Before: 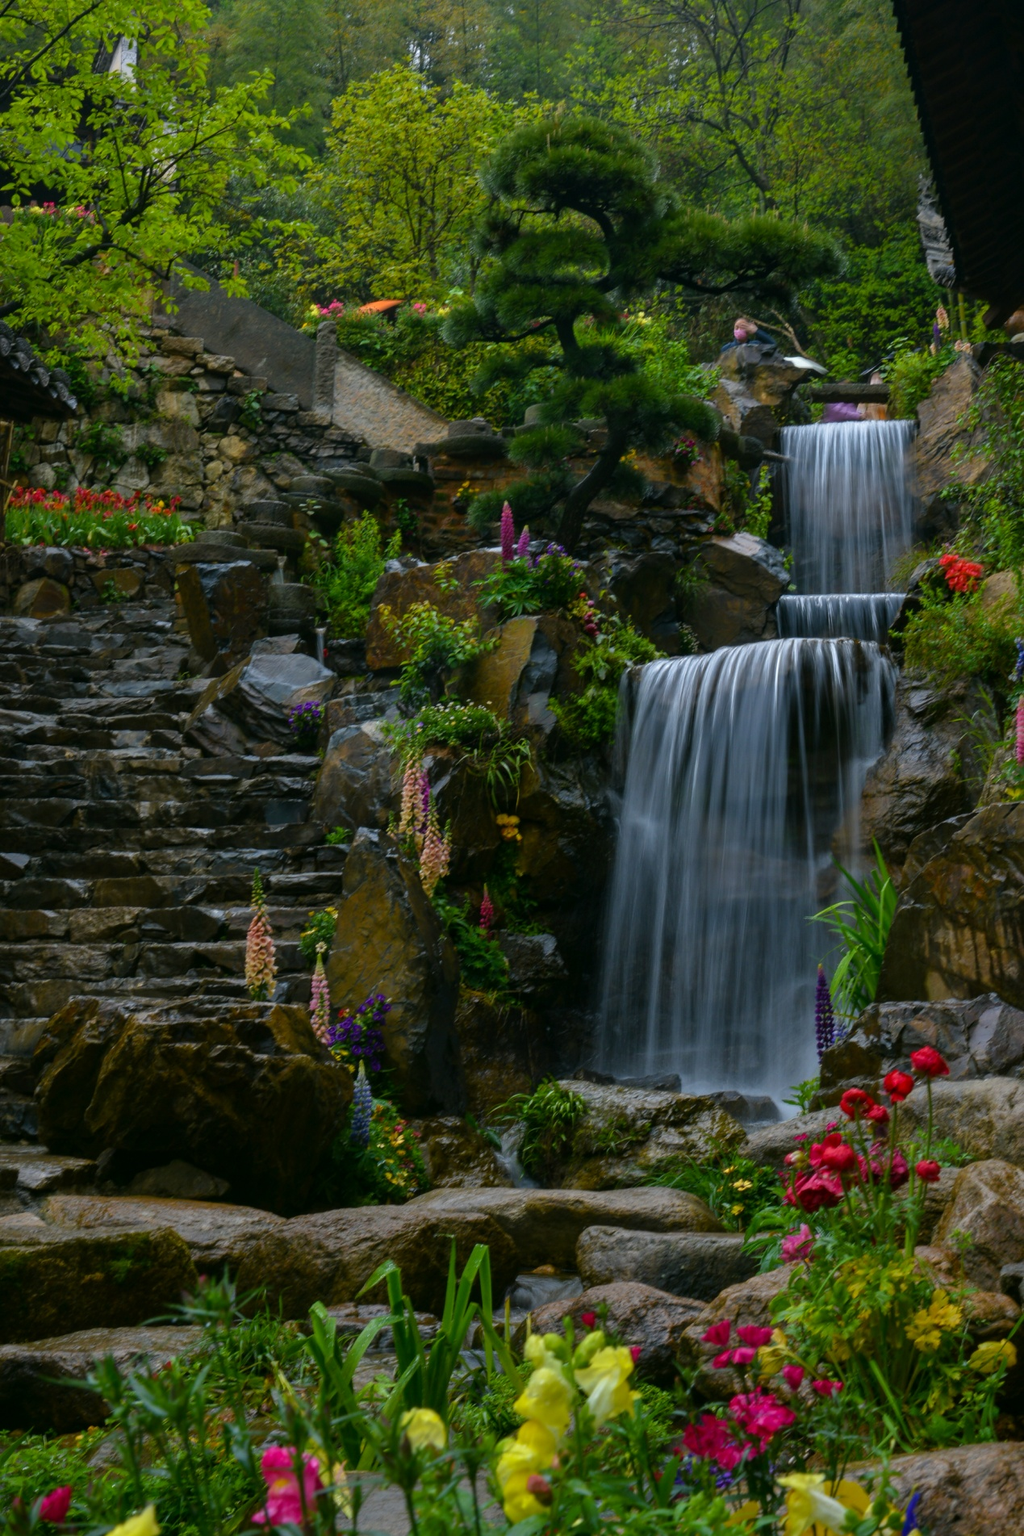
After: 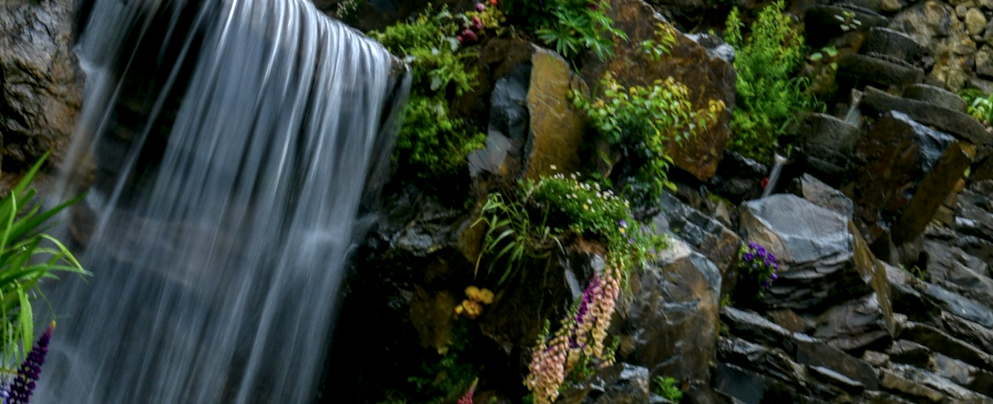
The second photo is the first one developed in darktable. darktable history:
color correction: highlights a* -0.137, highlights b* 0.137
crop and rotate: angle 16.12°, top 30.835%, bottom 35.653%
local contrast: detail 150%
rotate and perspective: rotation -5°, crop left 0.05, crop right 0.952, crop top 0.11, crop bottom 0.89
